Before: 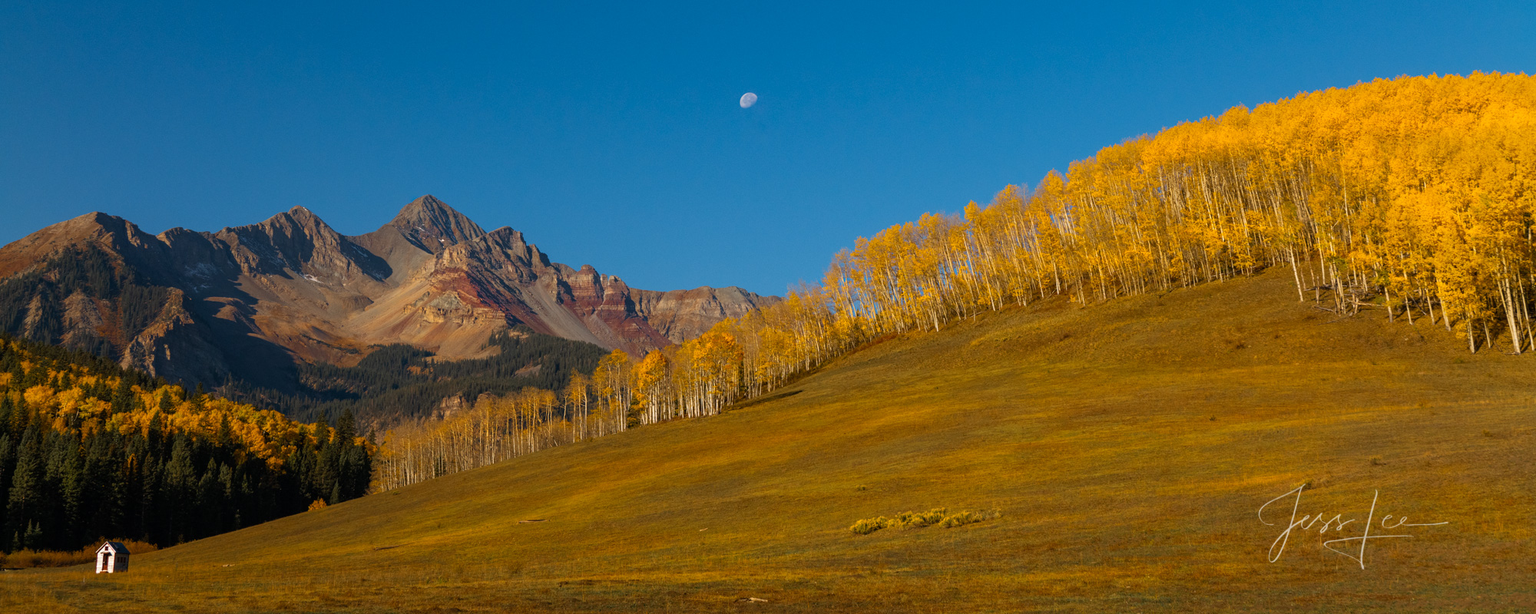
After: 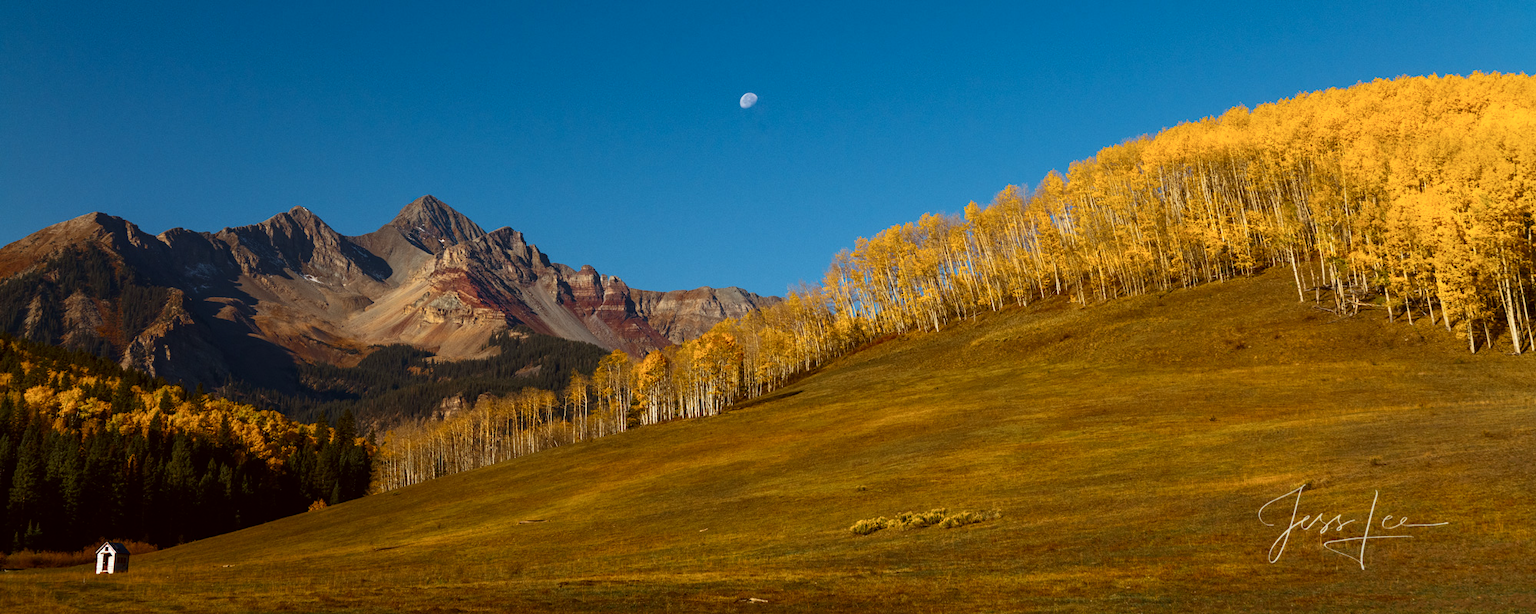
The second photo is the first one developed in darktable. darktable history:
color correction: highlights a* -4.98, highlights b* -3.76, shadows a* 3.83, shadows b* 4.08
contrast brightness saturation: contrast 0.22
